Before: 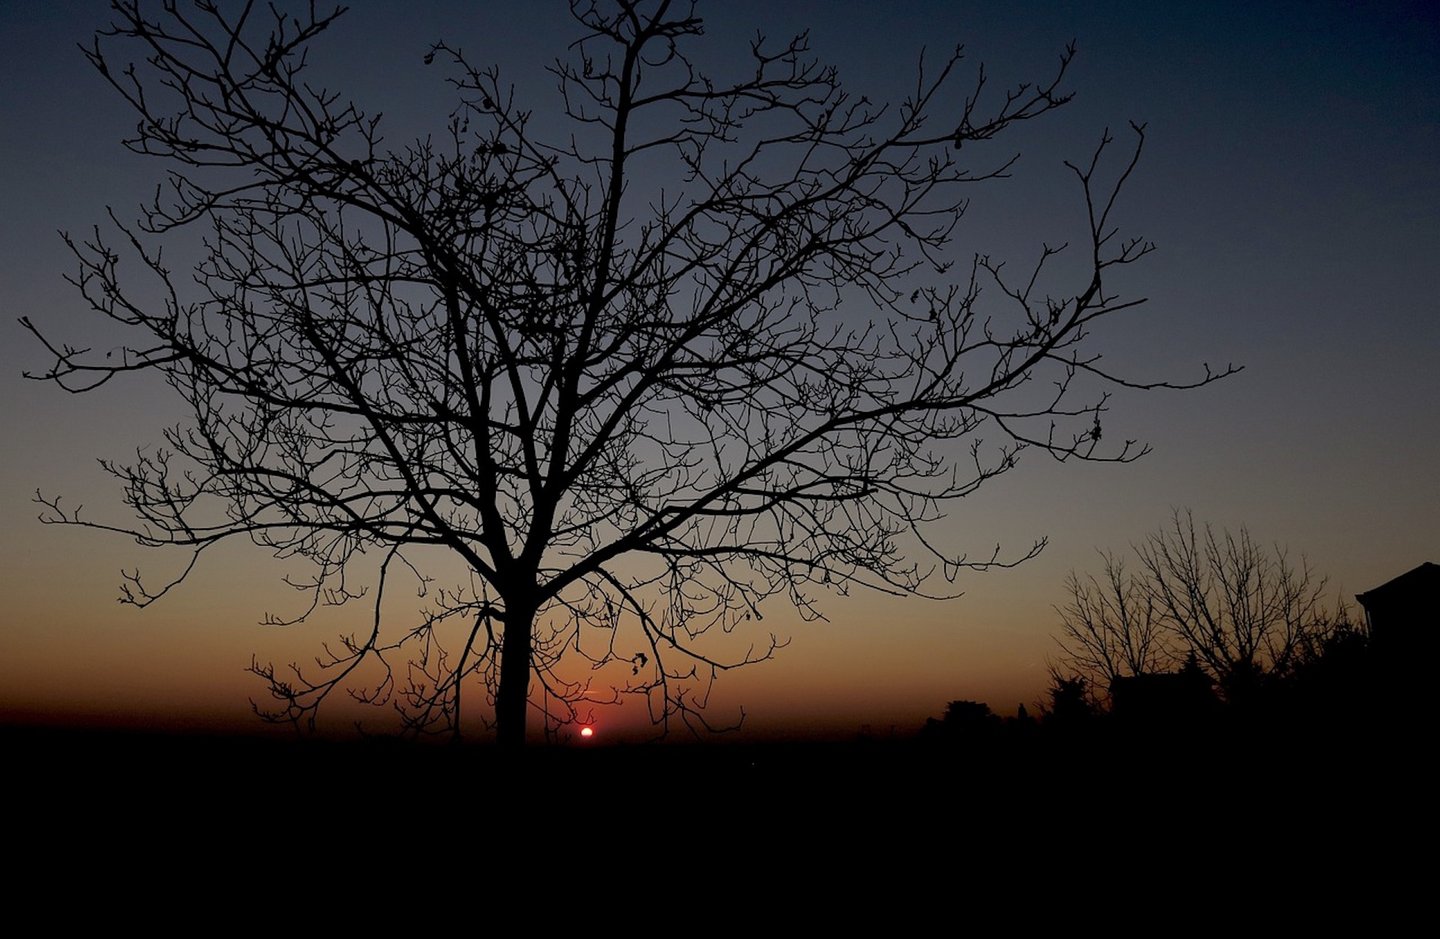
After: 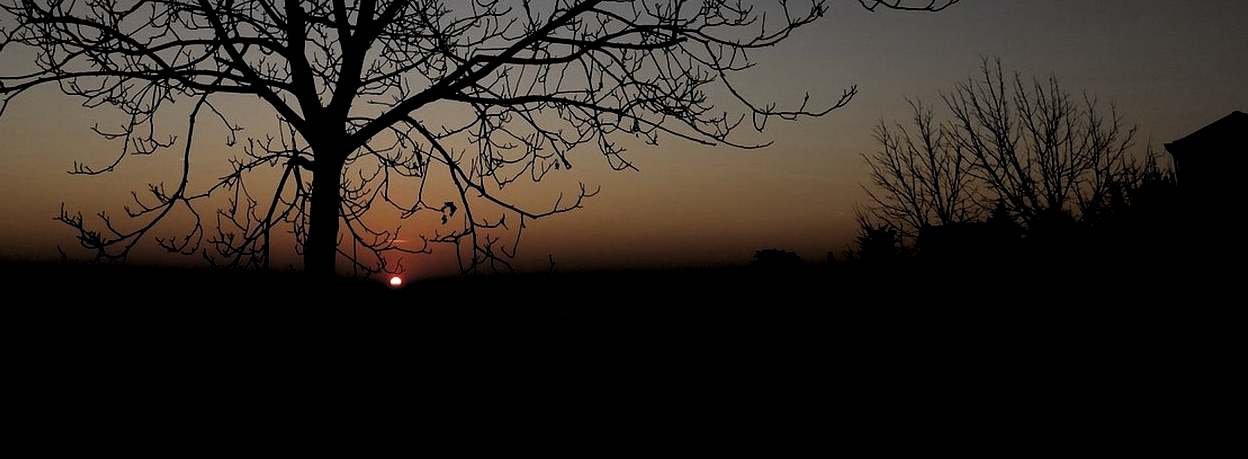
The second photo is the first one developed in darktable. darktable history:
rotate and perspective: crop left 0, crop top 0
levels: levels [0.129, 0.519, 0.867]
crop and rotate: left 13.306%, top 48.129%, bottom 2.928%
